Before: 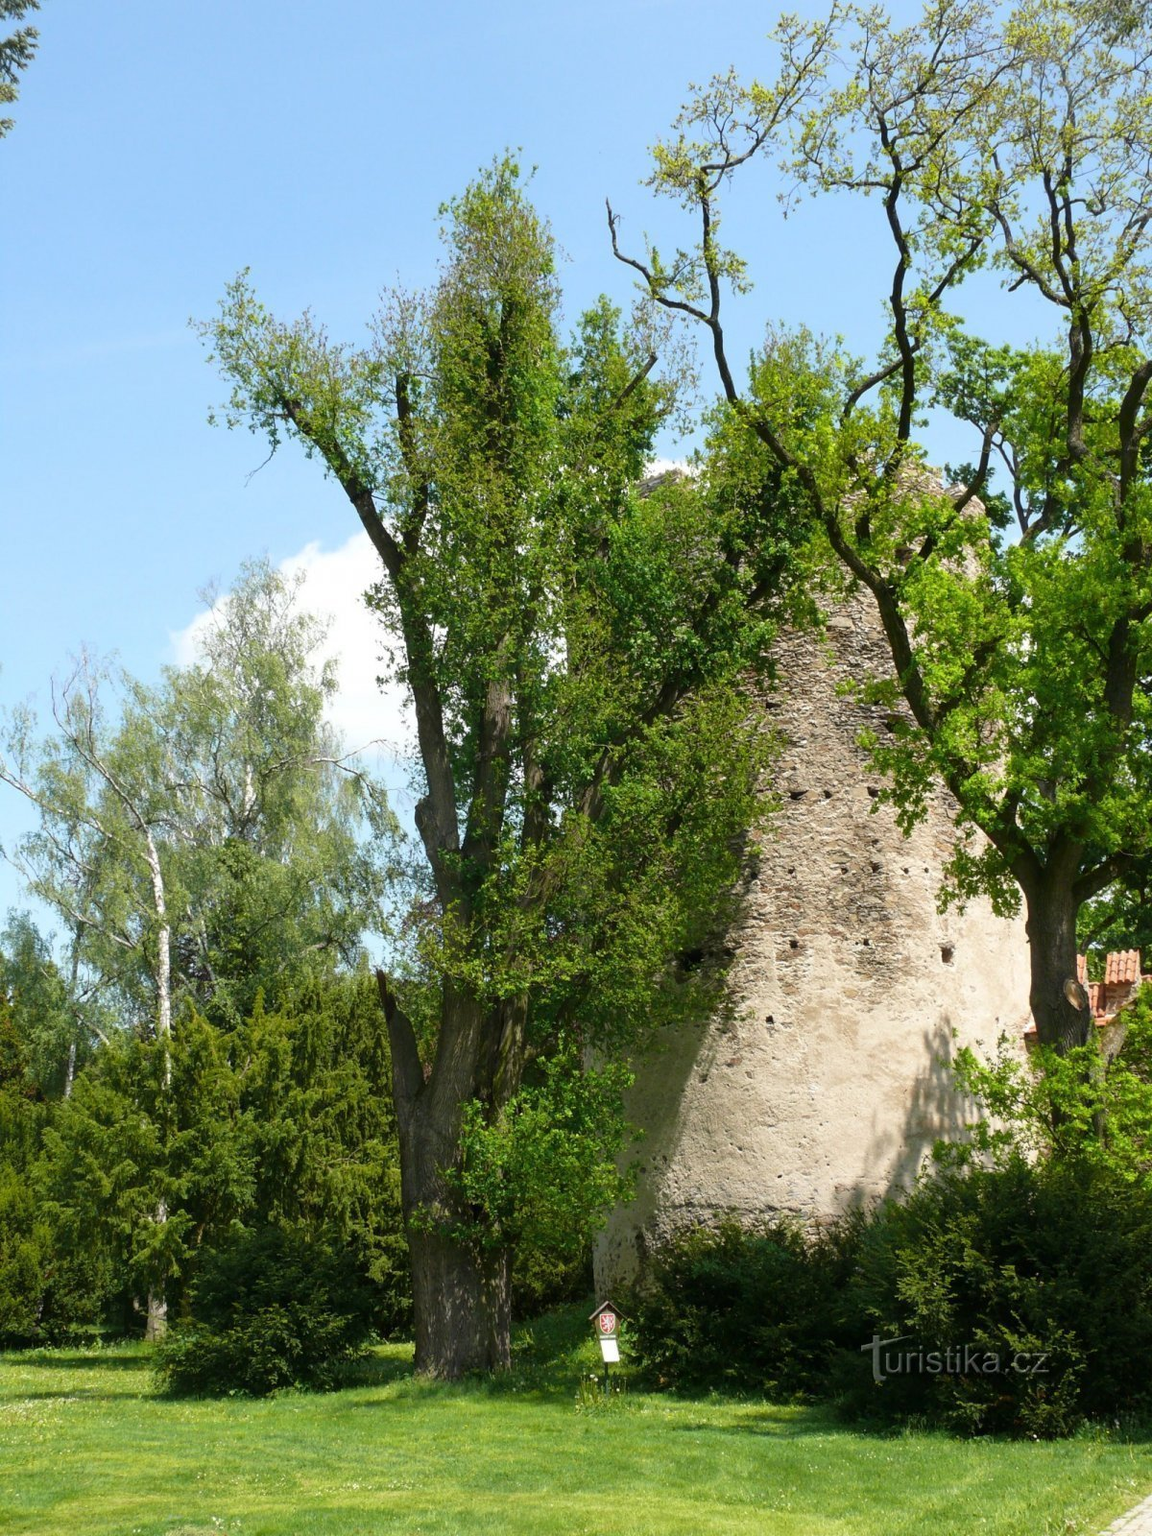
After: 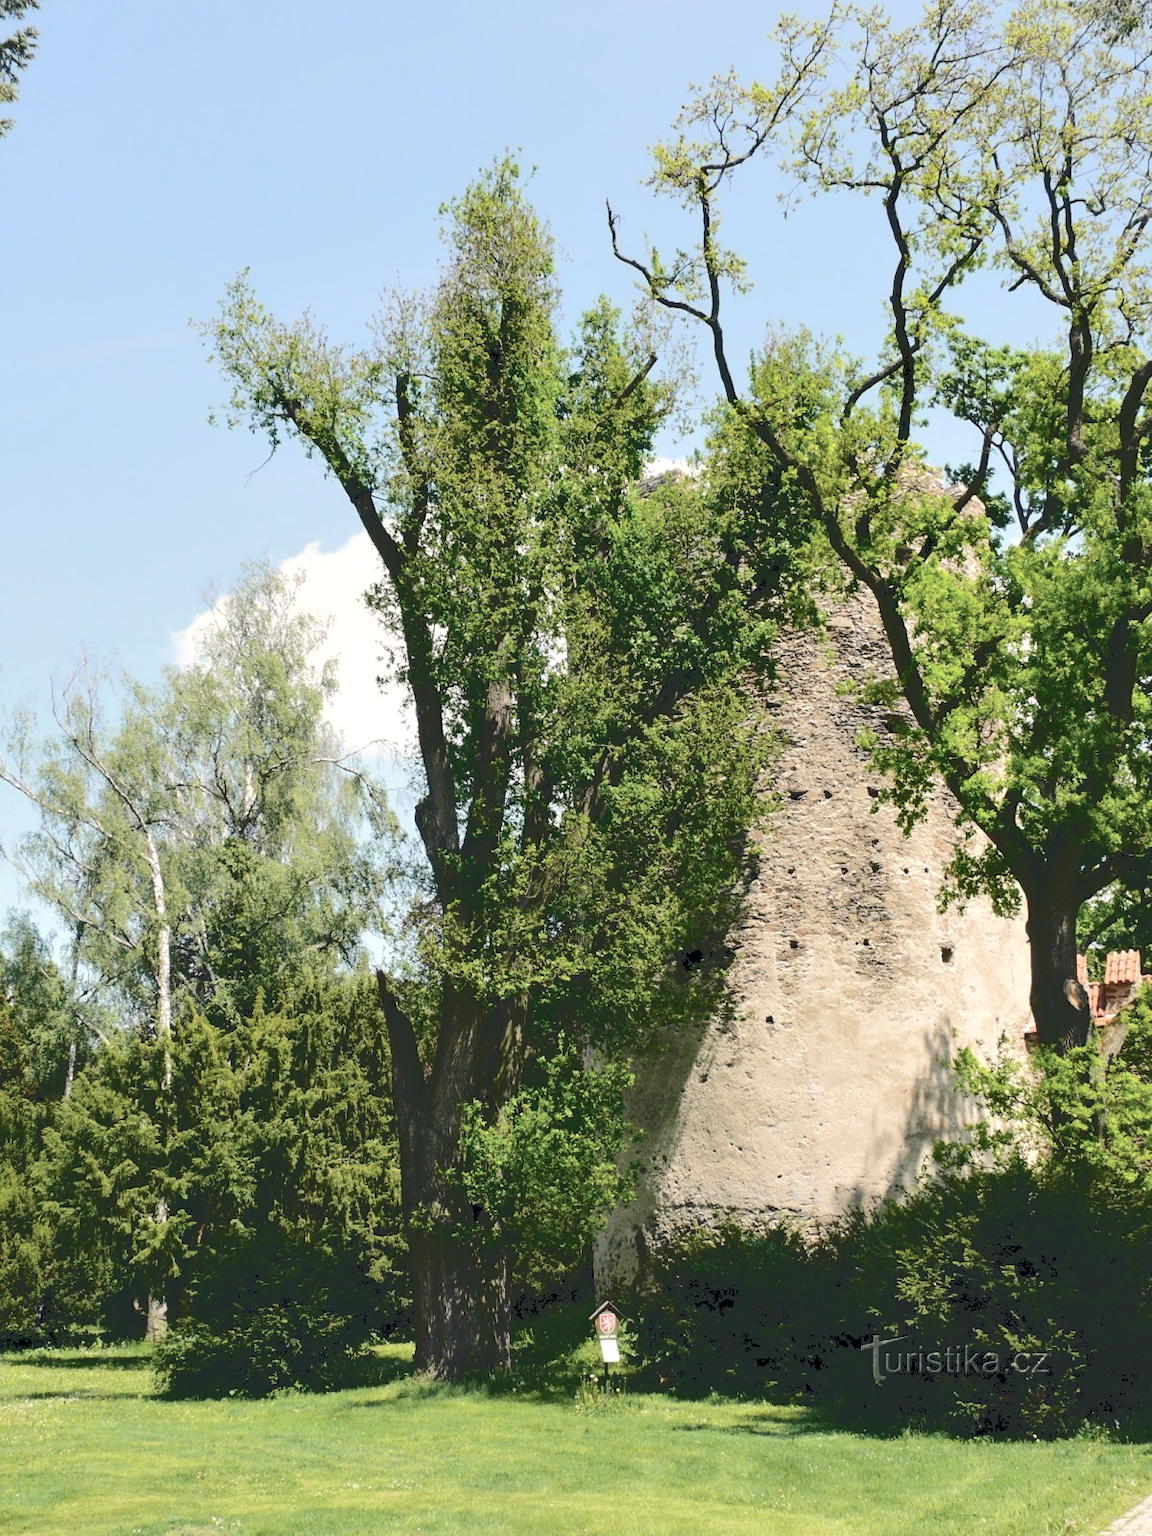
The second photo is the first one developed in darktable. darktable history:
tone curve: curves: ch0 [(0, 0) (0.003, 0.169) (0.011, 0.169) (0.025, 0.169) (0.044, 0.173) (0.069, 0.178) (0.1, 0.183) (0.136, 0.185) (0.177, 0.197) (0.224, 0.227) (0.277, 0.292) (0.335, 0.391) (0.399, 0.491) (0.468, 0.592) (0.543, 0.672) (0.623, 0.734) (0.709, 0.785) (0.801, 0.844) (0.898, 0.893) (1, 1)], color space Lab, independent channels, preserve colors none
contrast equalizer: octaves 7, y [[0.6 ×6], [0.55 ×6], [0 ×6], [0 ×6], [0 ×6]], mix 0.32
color correction: highlights a* 2.9, highlights b* 5.03, shadows a* -2.37, shadows b* -4.94, saturation 0.801
